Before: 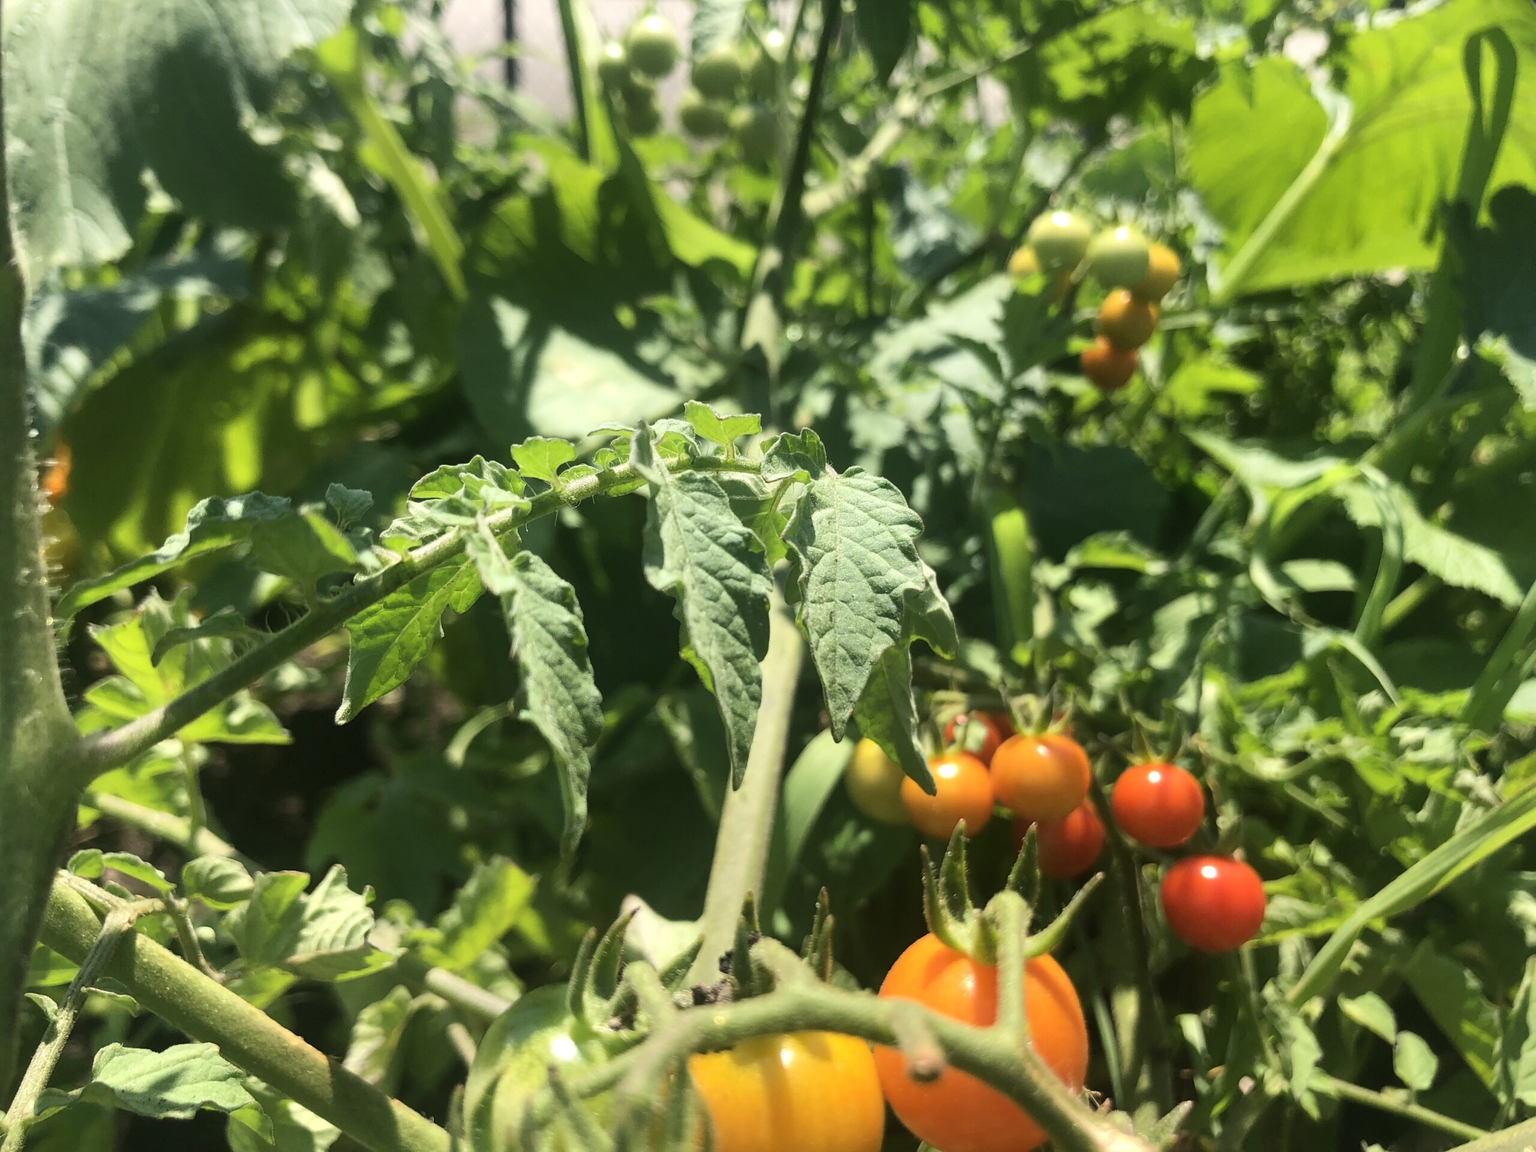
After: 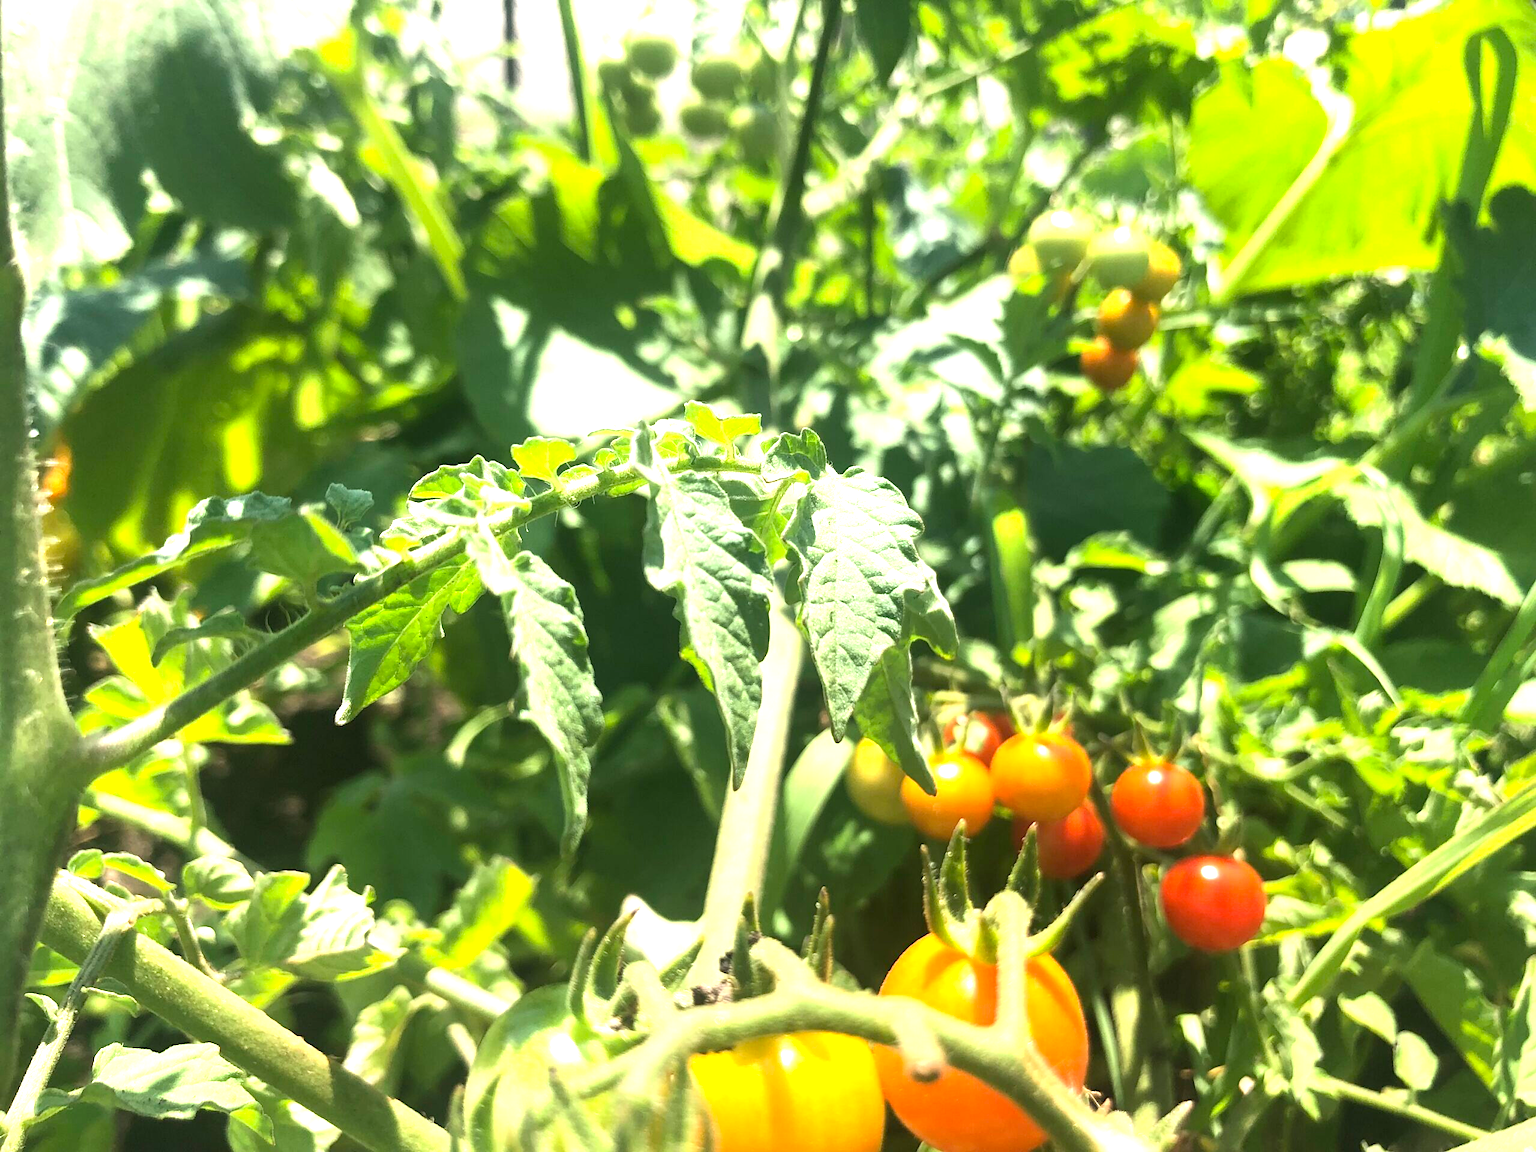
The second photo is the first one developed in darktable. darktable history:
exposure: exposure 1.245 EV, compensate highlight preservation false
